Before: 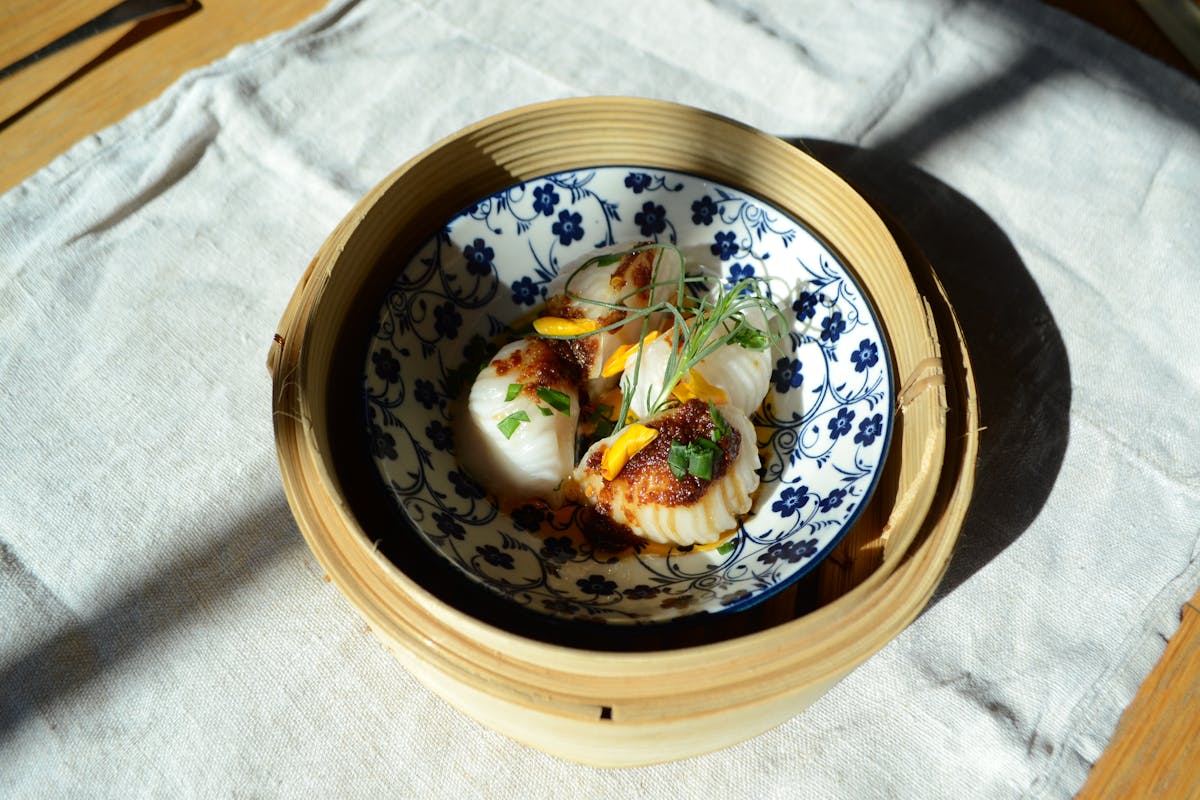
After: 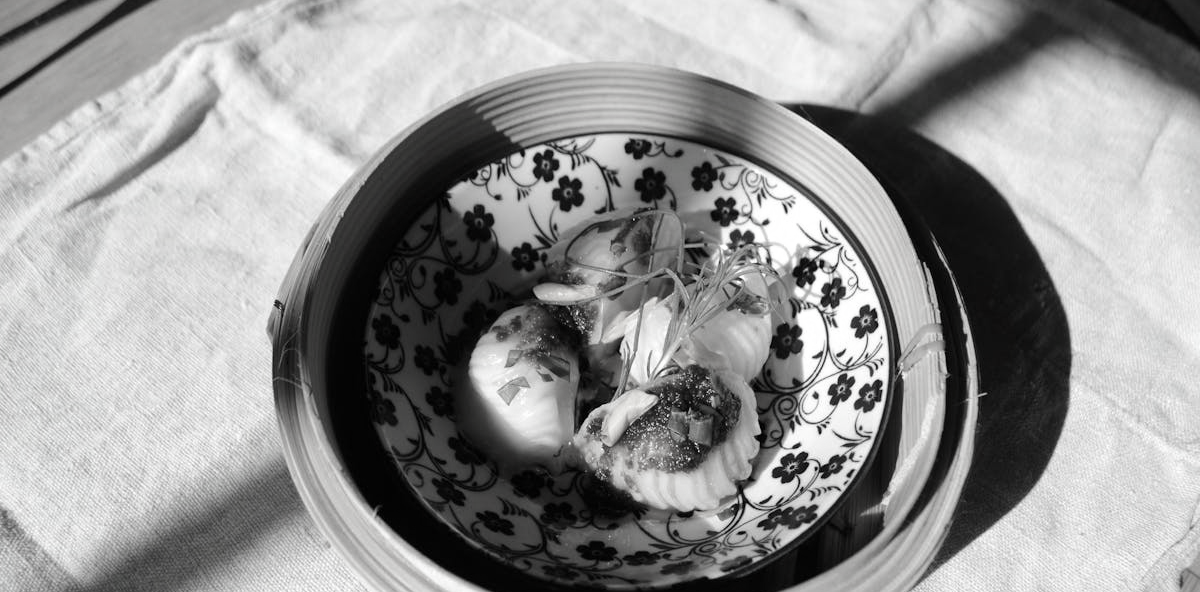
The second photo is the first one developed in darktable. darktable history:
contrast brightness saturation: saturation -0.986
crop: top 4.288%, bottom 21.622%
